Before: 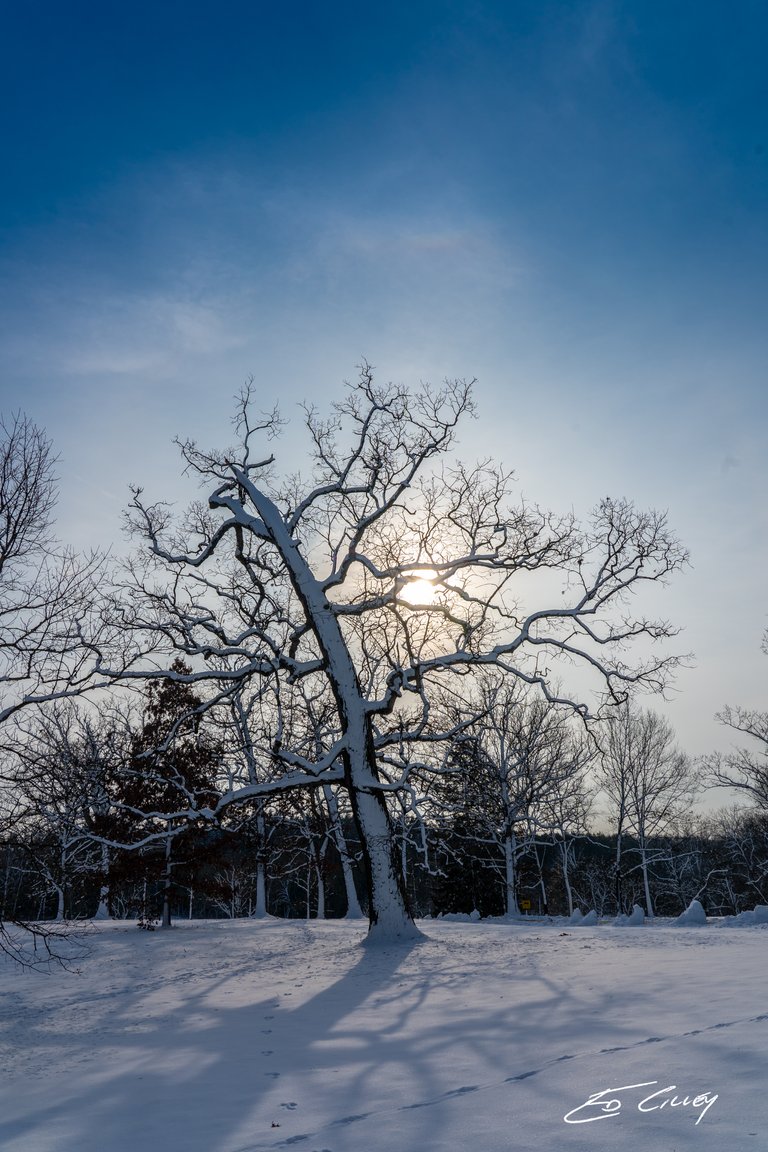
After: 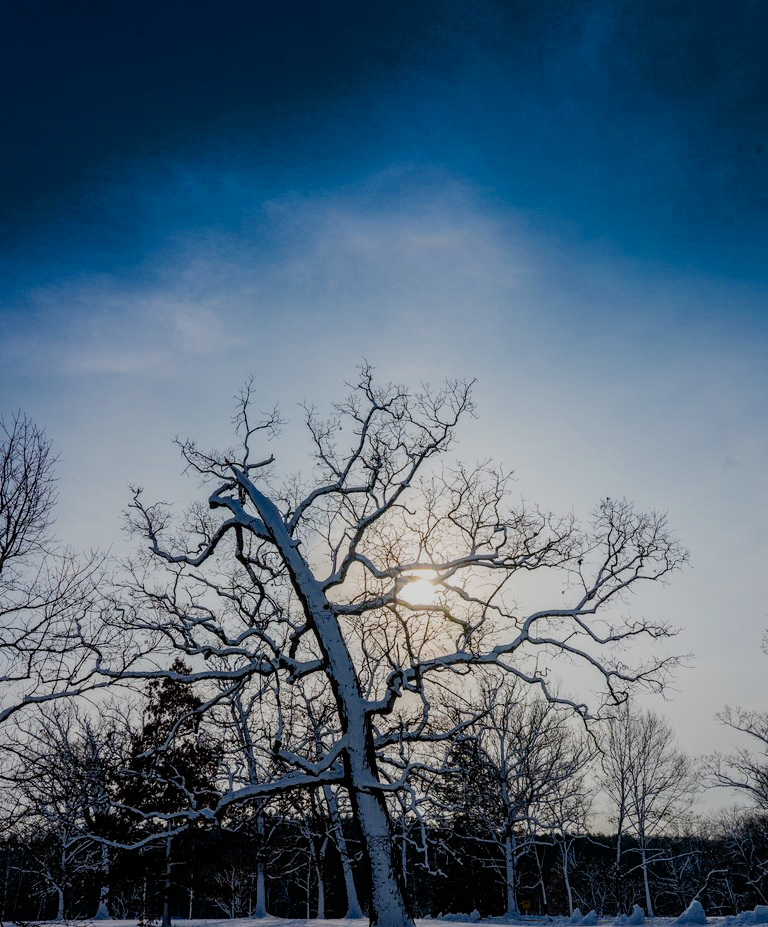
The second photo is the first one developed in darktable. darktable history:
crop: bottom 19.519%
color balance rgb: perceptual saturation grading › global saturation 20%, perceptual saturation grading › highlights -25.064%, perceptual saturation grading › shadows 26.195%, saturation formula JzAzBz (2021)
filmic rgb: black relative exposure -7.65 EV, white relative exposure 4.56 EV, hardness 3.61, iterations of high-quality reconstruction 0
